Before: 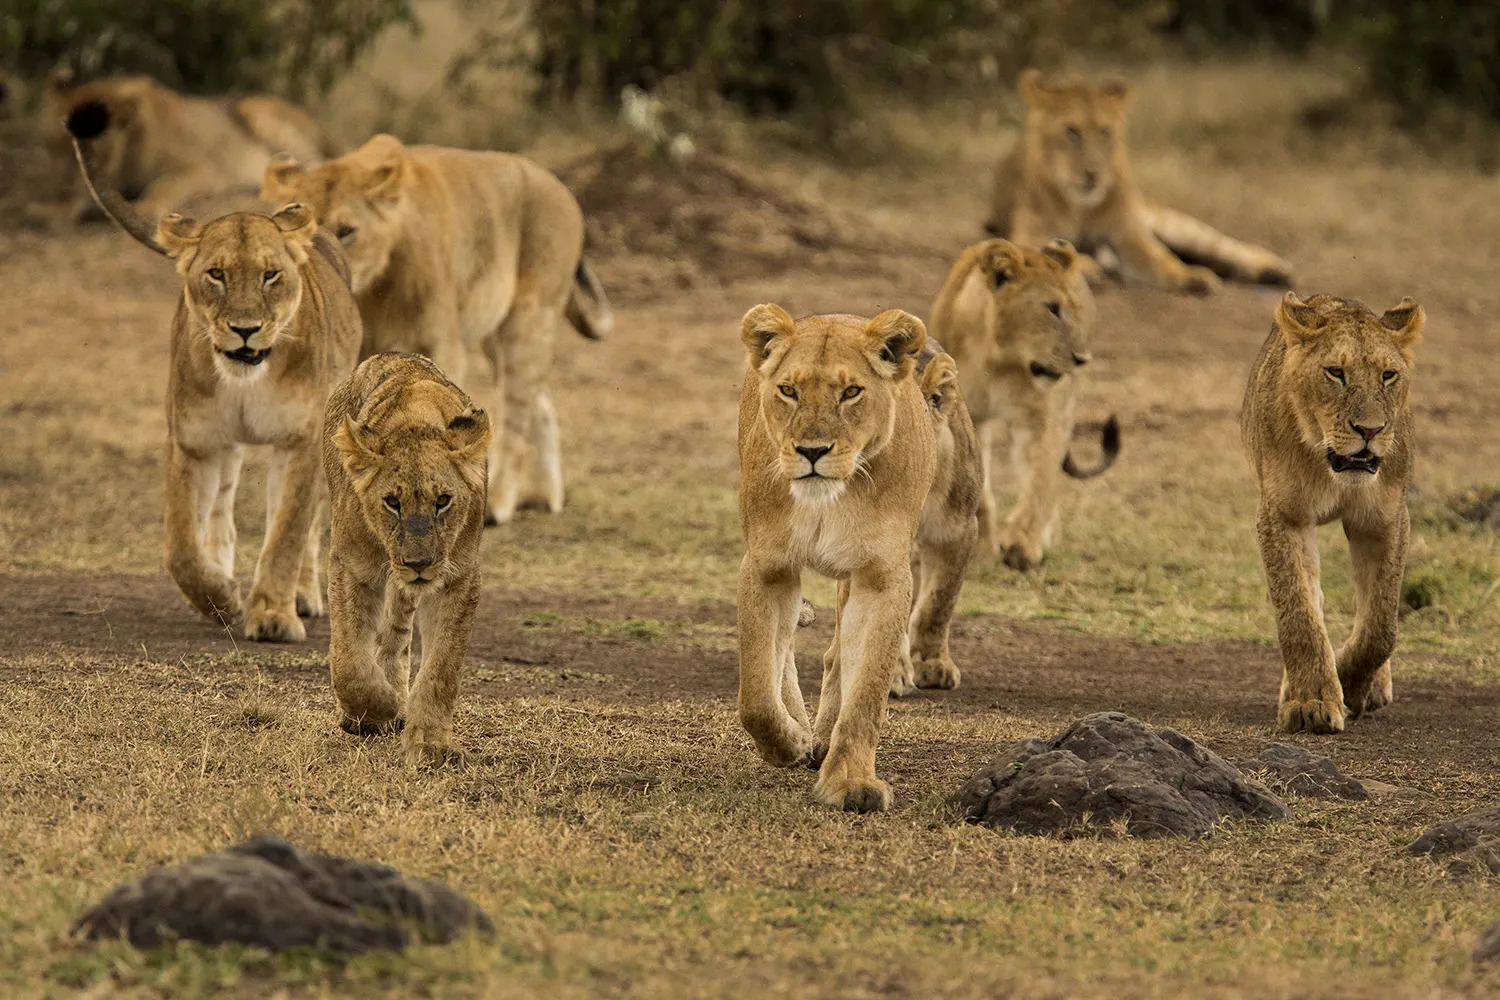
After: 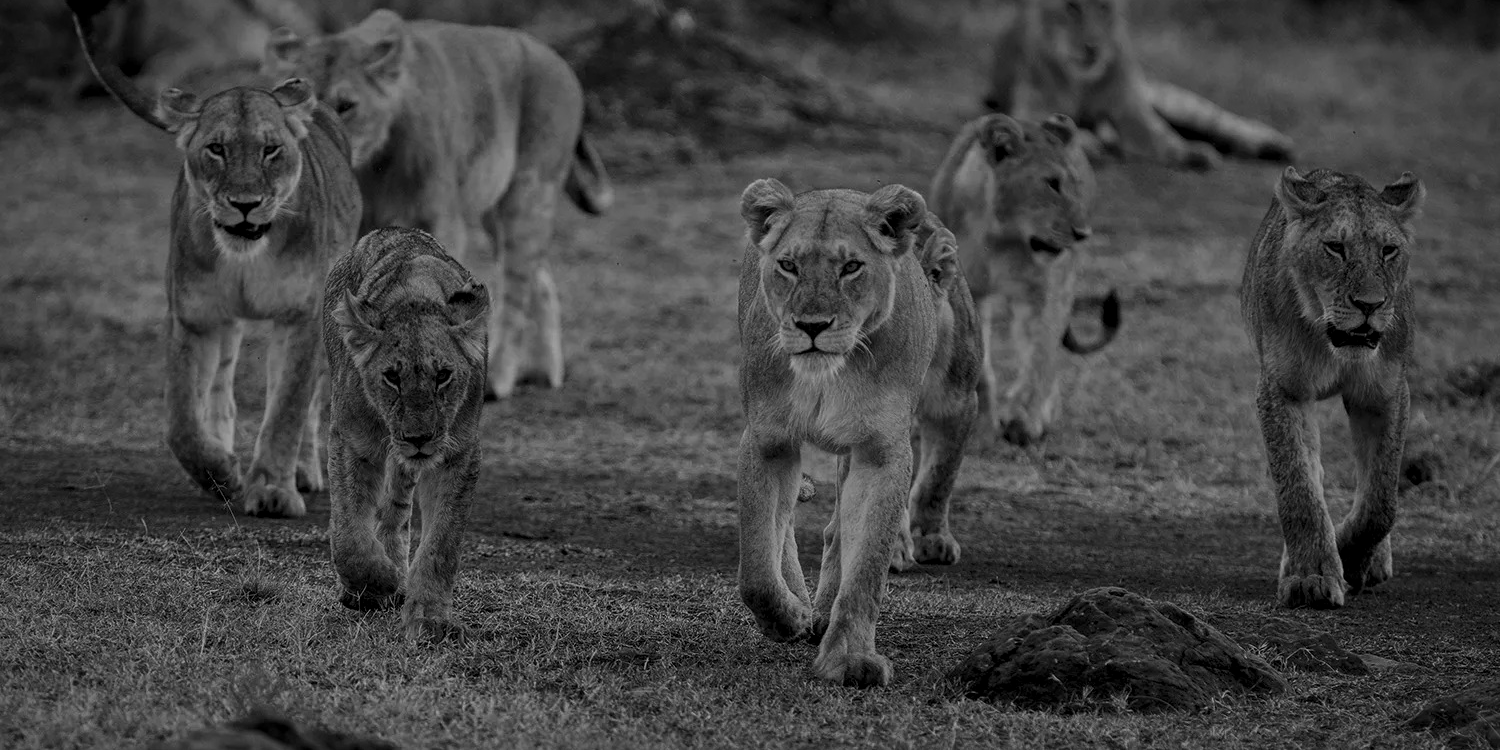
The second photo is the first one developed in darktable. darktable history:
exposure: exposure -1.468 EV, compensate highlight preservation false
crop and rotate: top 12.5%, bottom 12.5%
monochrome: a 32, b 64, size 2.3
local contrast: on, module defaults
vignetting: fall-off radius 60.92%
tone equalizer: -8 EV -0.417 EV, -7 EV -0.389 EV, -6 EV -0.333 EV, -5 EV -0.222 EV, -3 EV 0.222 EV, -2 EV 0.333 EV, -1 EV 0.389 EV, +0 EV 0.417 EV, edges refinement/feathering 500, mask exposure compensation -1.57 EV, preserve details no
